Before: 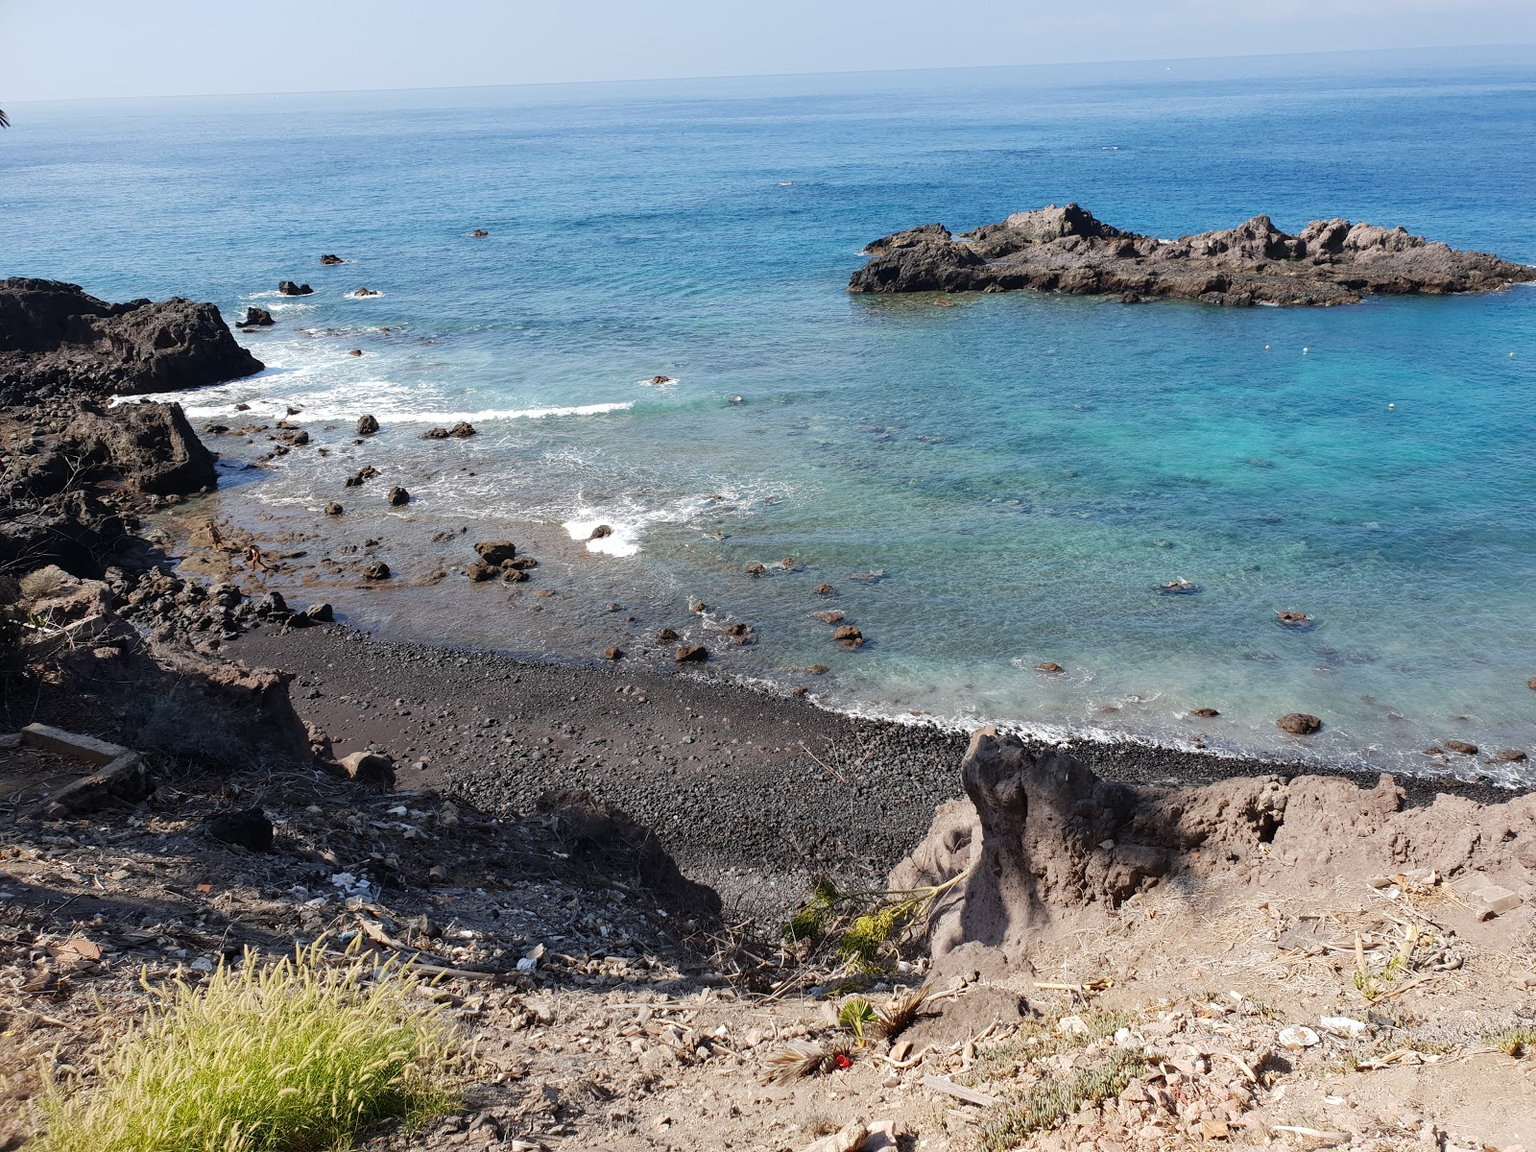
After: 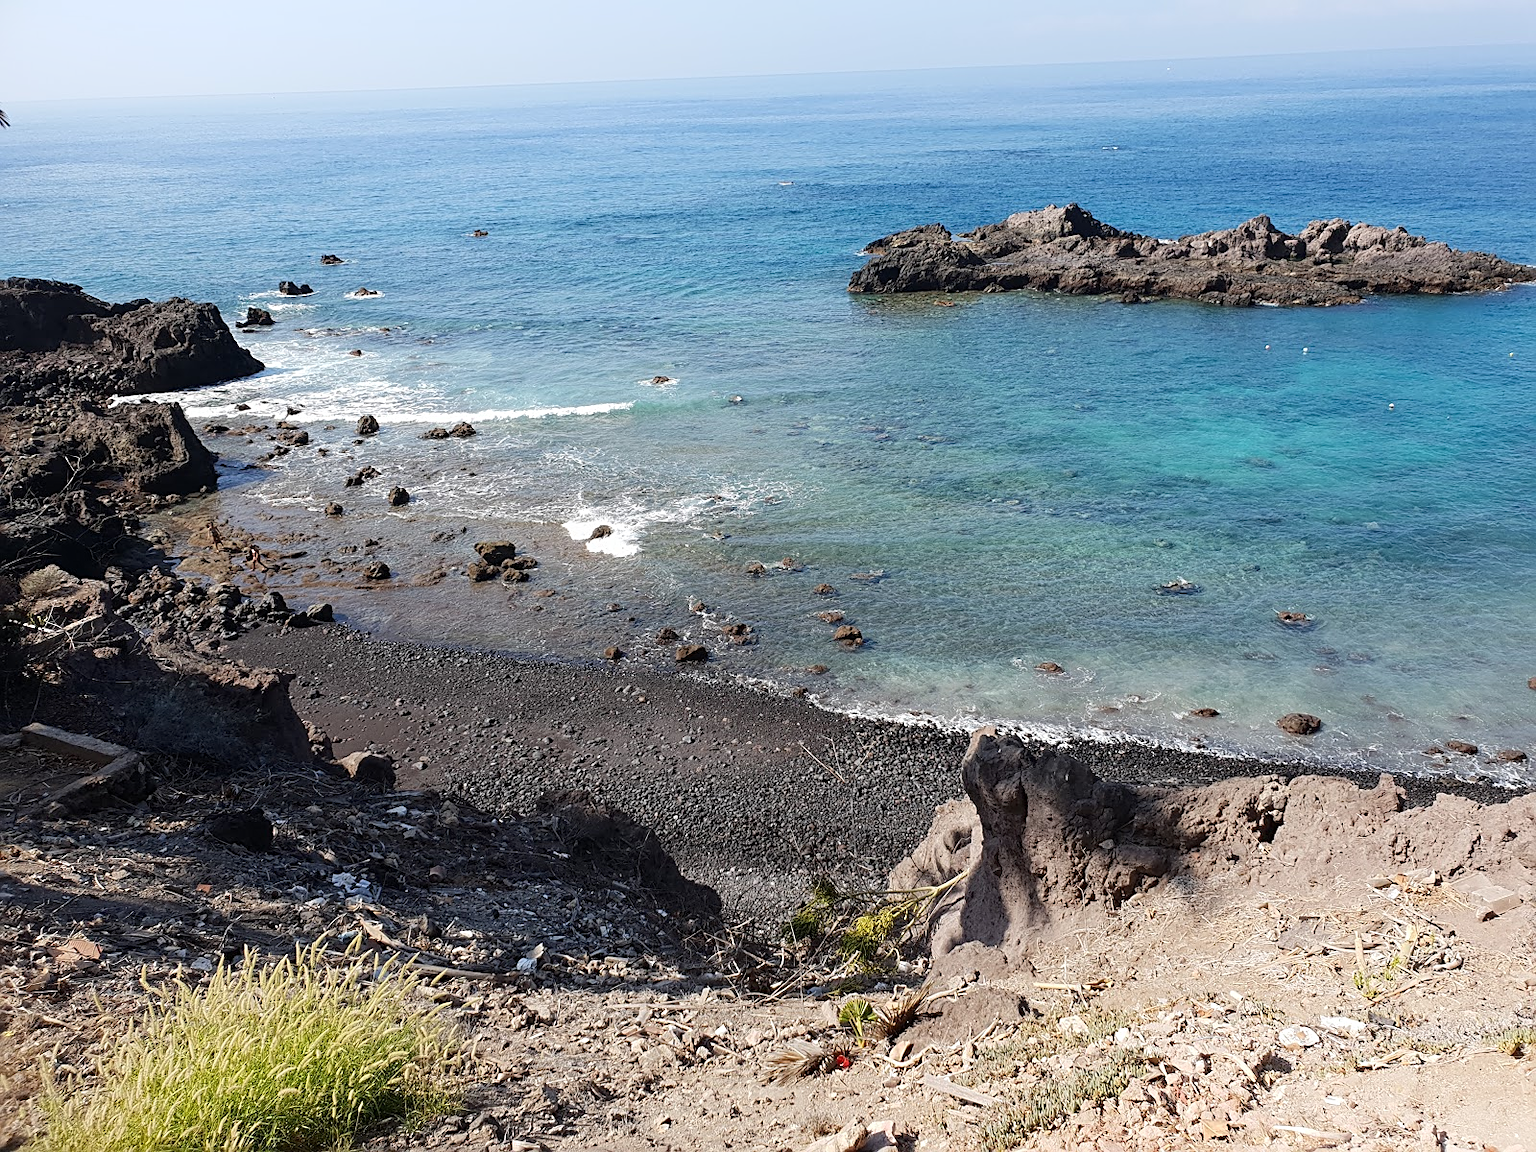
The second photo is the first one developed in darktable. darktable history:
sharpen: on, module defaults
shadows and highlights: shadows -24.41, highlights 51.63, soften with gaussian
